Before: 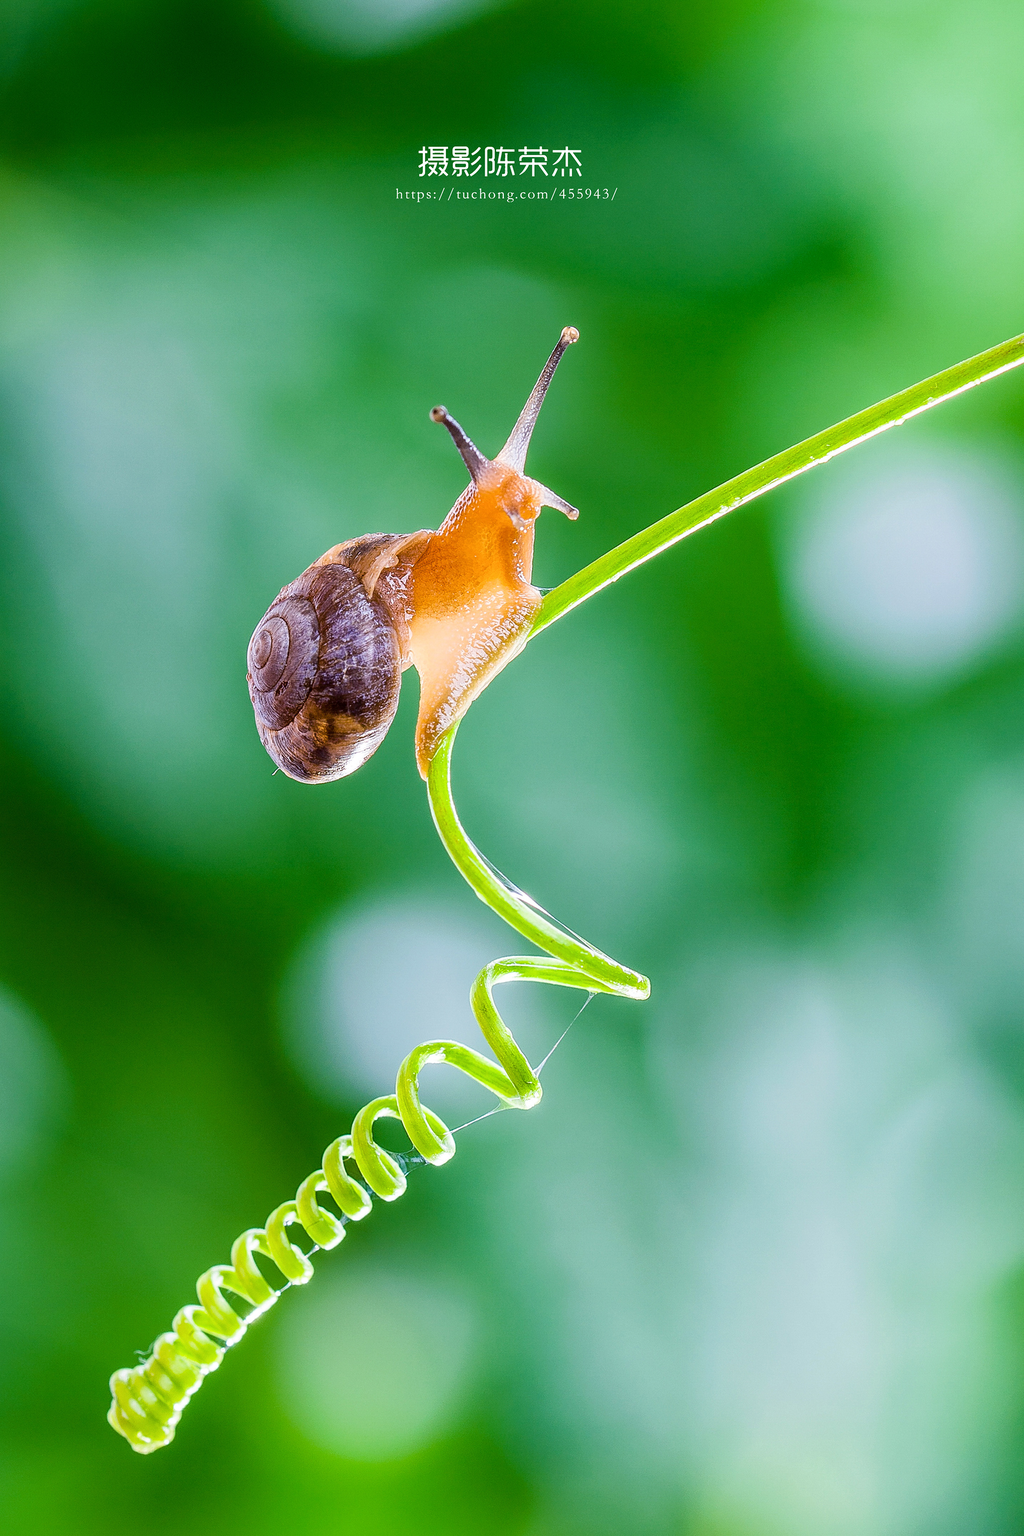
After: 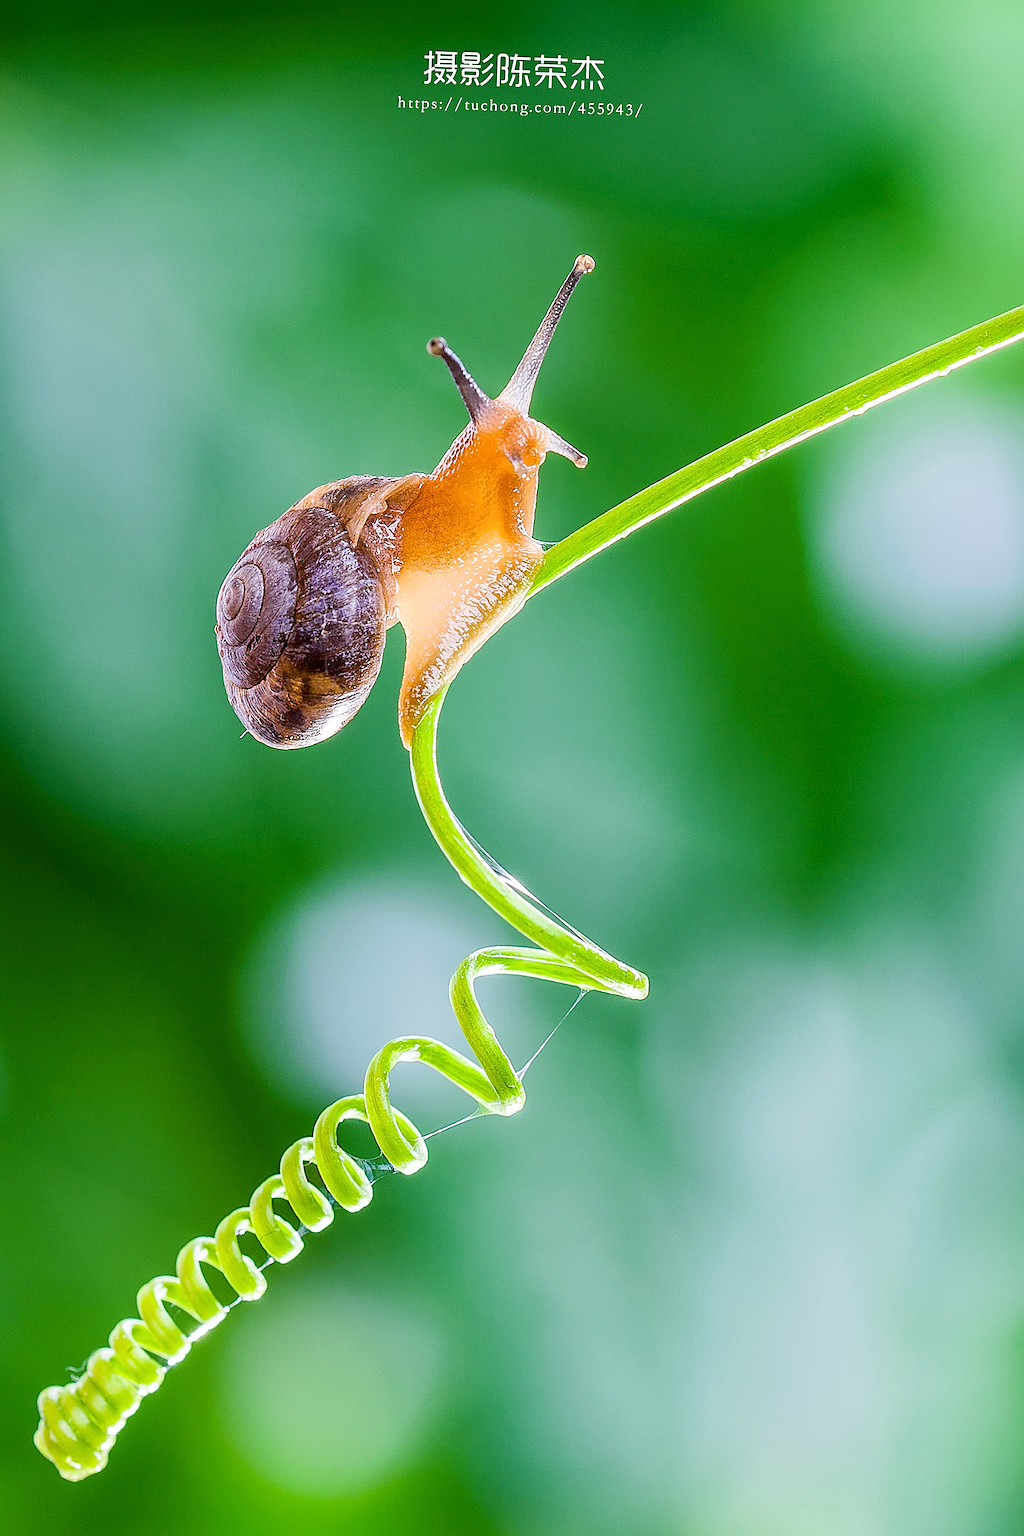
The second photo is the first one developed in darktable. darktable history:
sharpen: on, module defaults
crop and rotate: angle -1.96°, left 3.097%, top 4.154%, right 1.586%, bottom 0.529%
